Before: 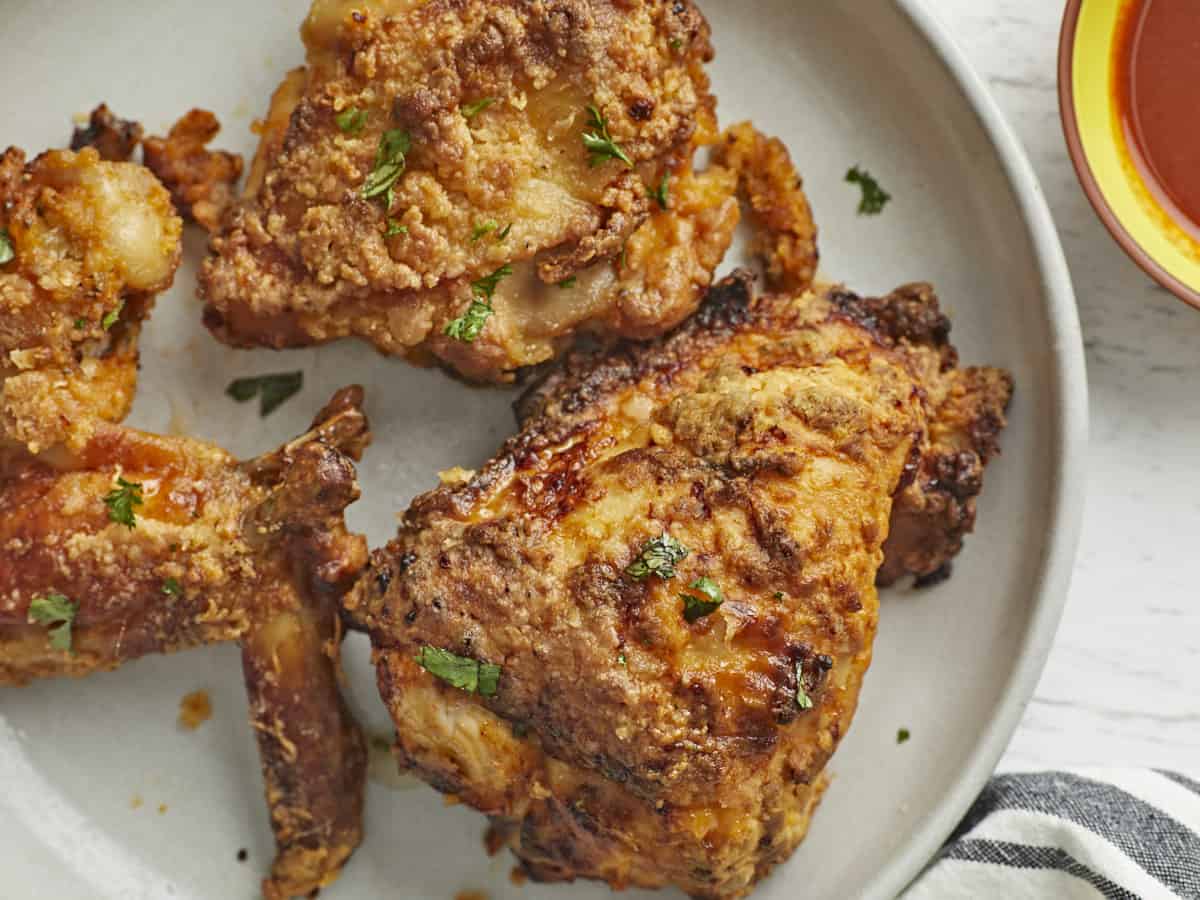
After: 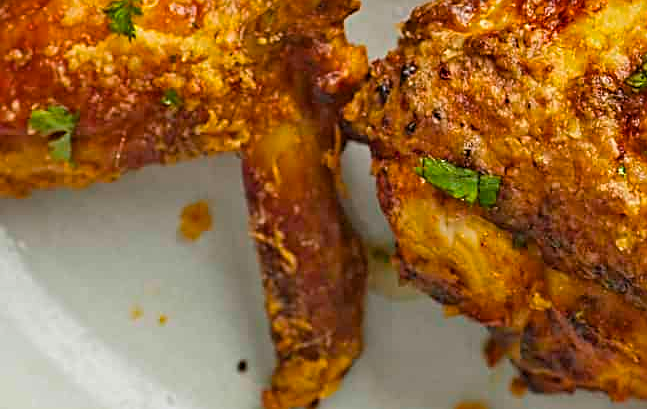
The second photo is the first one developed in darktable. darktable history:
sharpen: on, module defaults
crop and rotate: top 54.371%, right 46.019%, bottom 0.169%
color balance rgb: linear chroma grading › shadows -8.011%, linear chroma grading › global chroma 9.778%, perceptual saturation grading › global saturation 25.09%, global vibrance 20%
